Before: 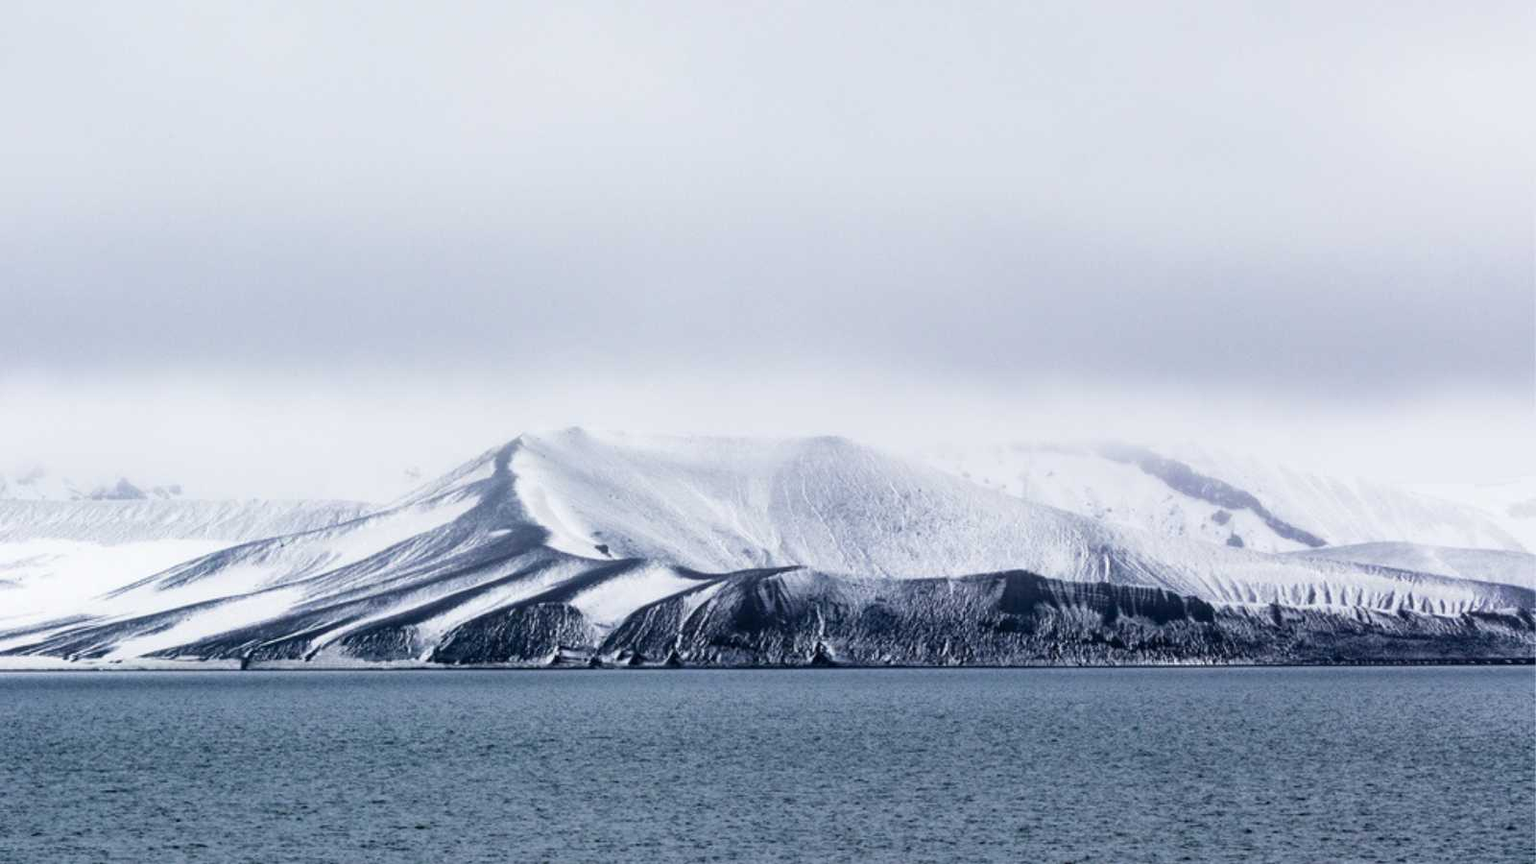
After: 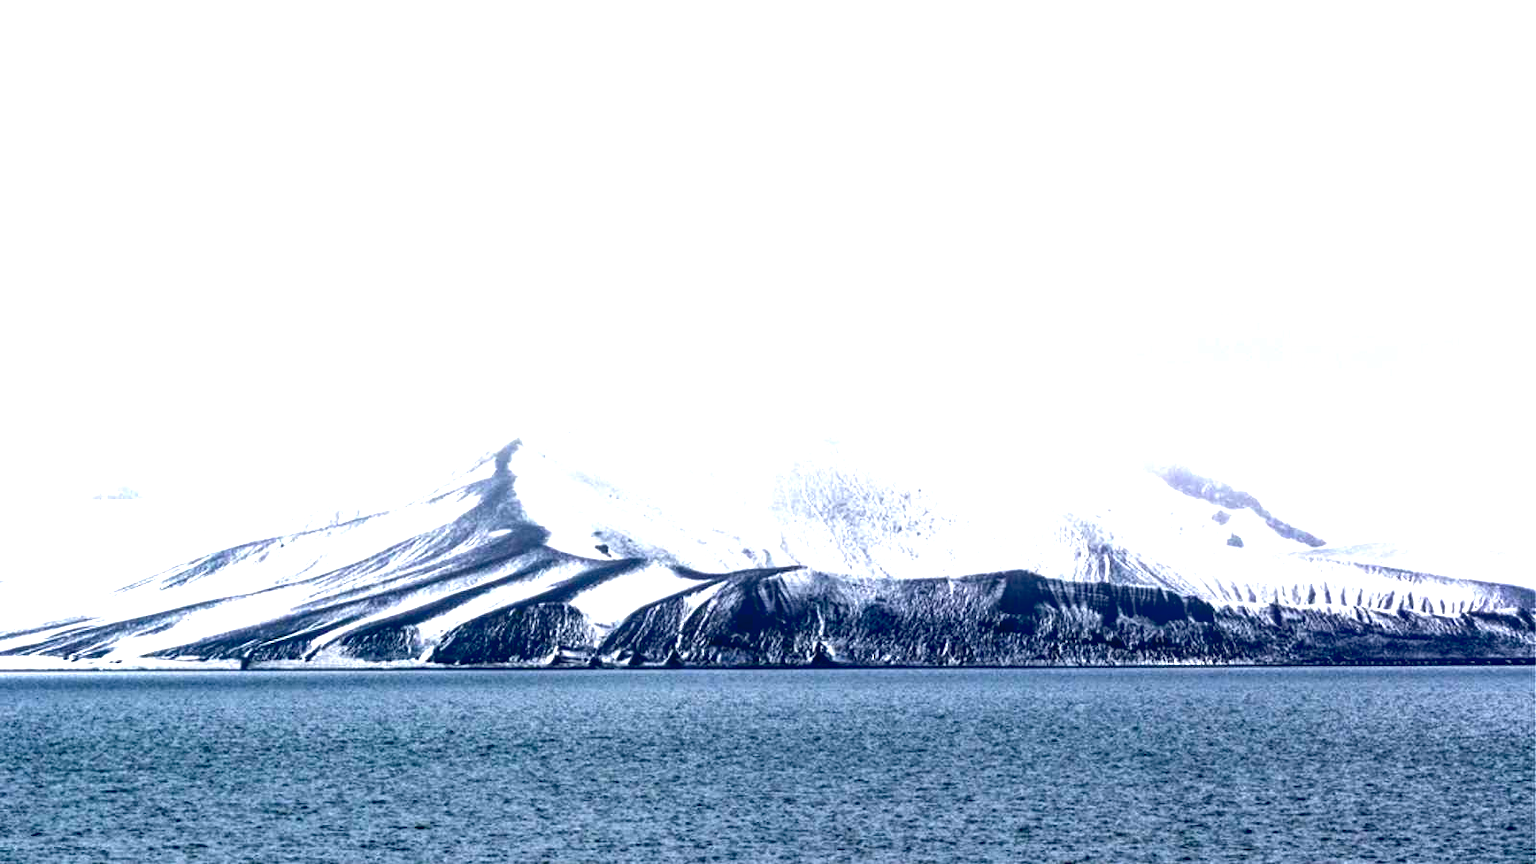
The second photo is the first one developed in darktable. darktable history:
local contrast: on, module defaults
contrast brightness saturation: brightness -0.25, saturation 0.2
exposure: black level correction 0.01, exposure 1 EV, compensate highlight preservation false
